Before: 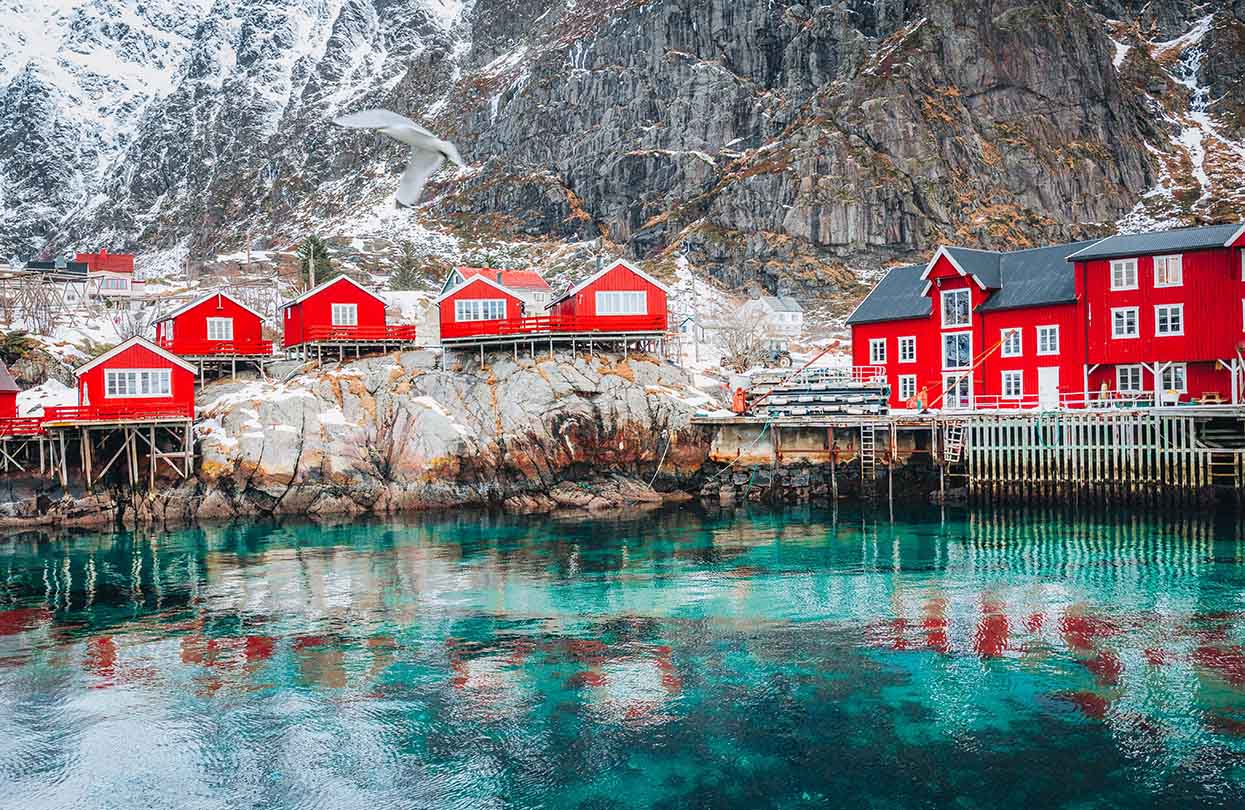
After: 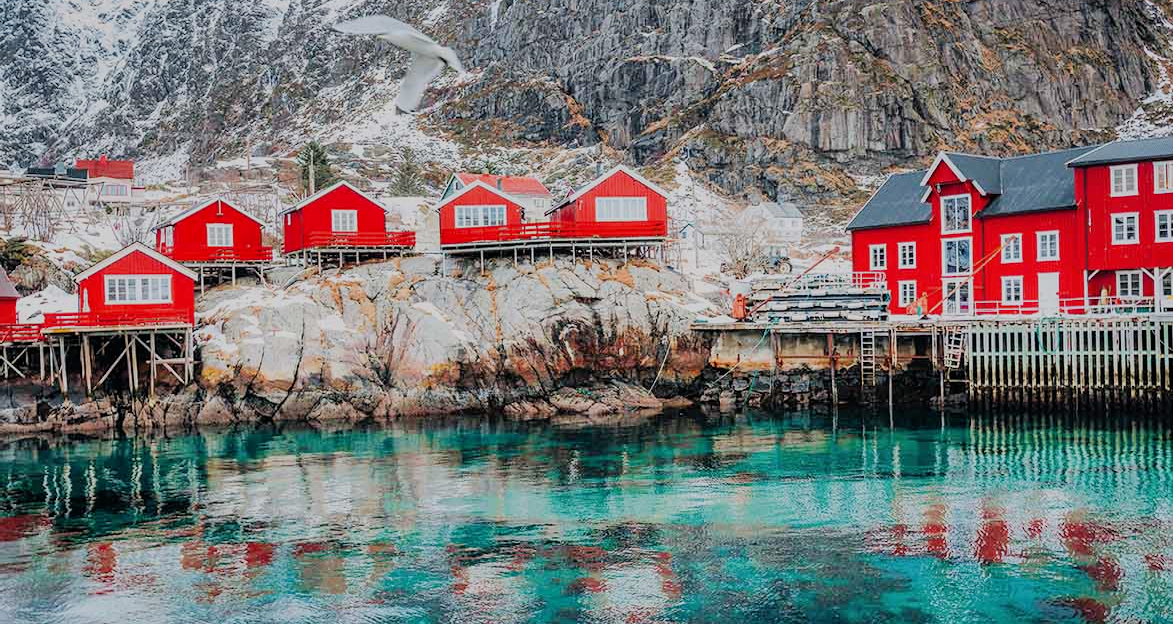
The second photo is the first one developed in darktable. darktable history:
shadows and highlights: low approximation 0.01, soften with gaussian
crop and rotate: angle 0.03°, top 11.643%, right 5.651%, bottom 11.189%
filmic rgb: black relative exposure -7.65 EV, white relative exposure 4.56 EV, hardness 3.61
